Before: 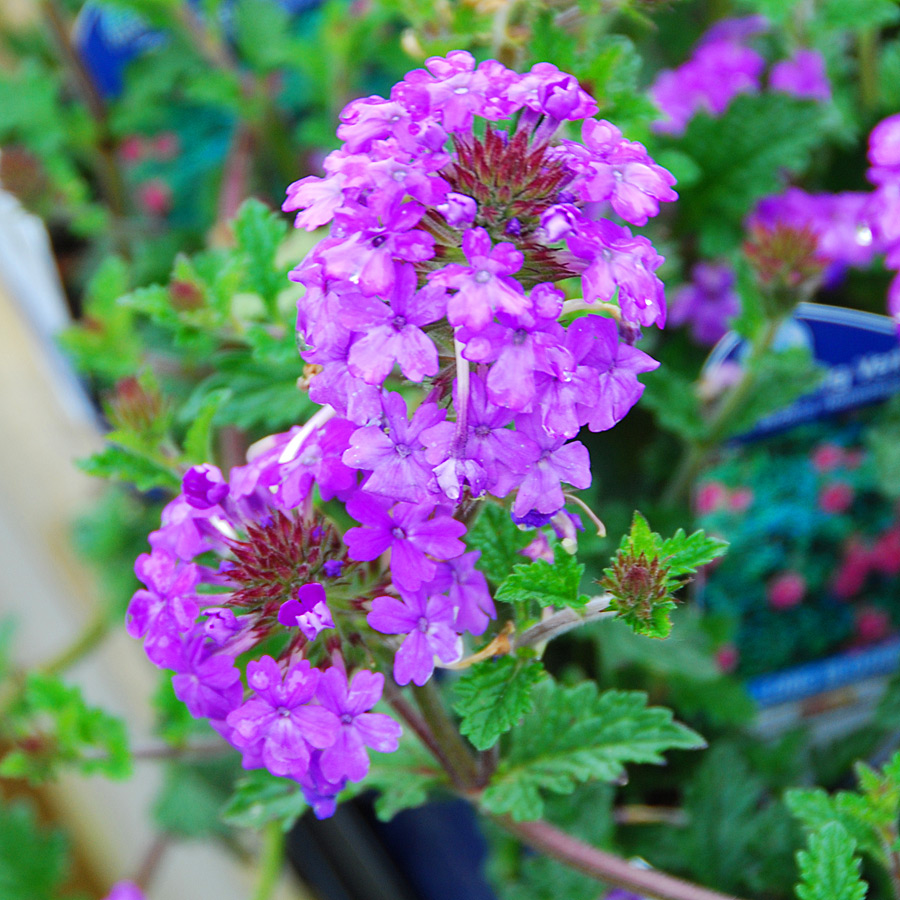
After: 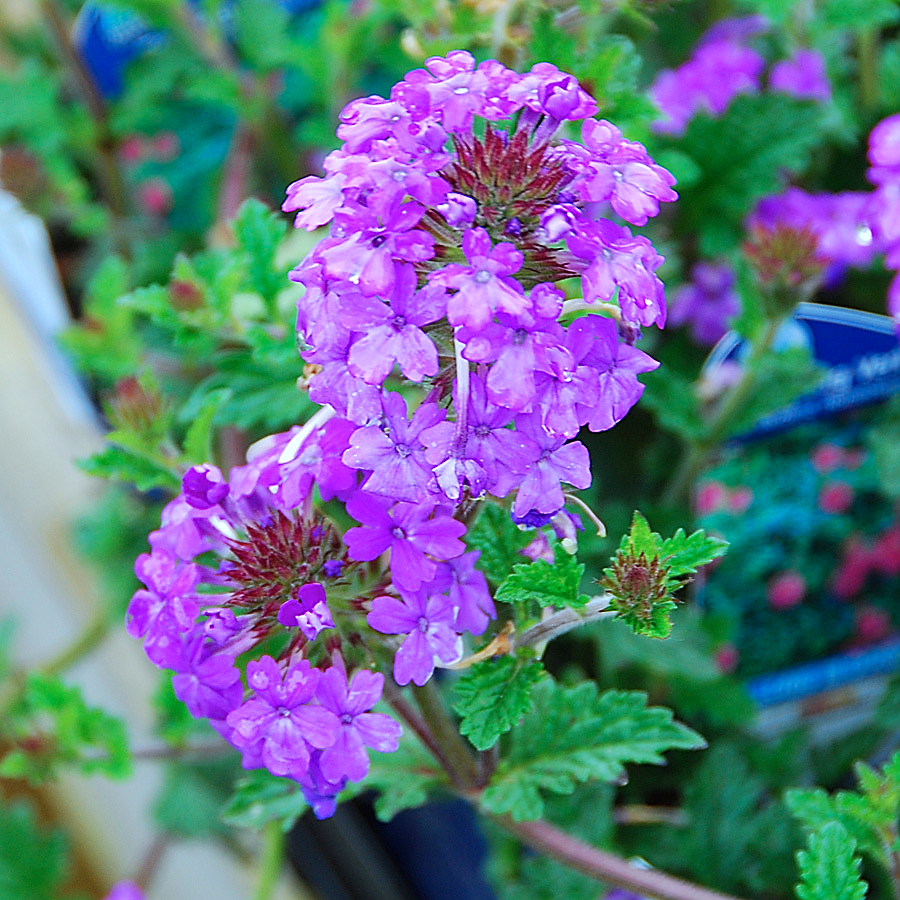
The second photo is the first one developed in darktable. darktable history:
color correction: highlights a* -4.18, highlights b* -10.81
sharpen: radius 1.4, amount 1.25, threshold 0.7
local contrast: mode bilateral grid, contrast 10, coarseness 25, detail 110%, midtone range 0.2
